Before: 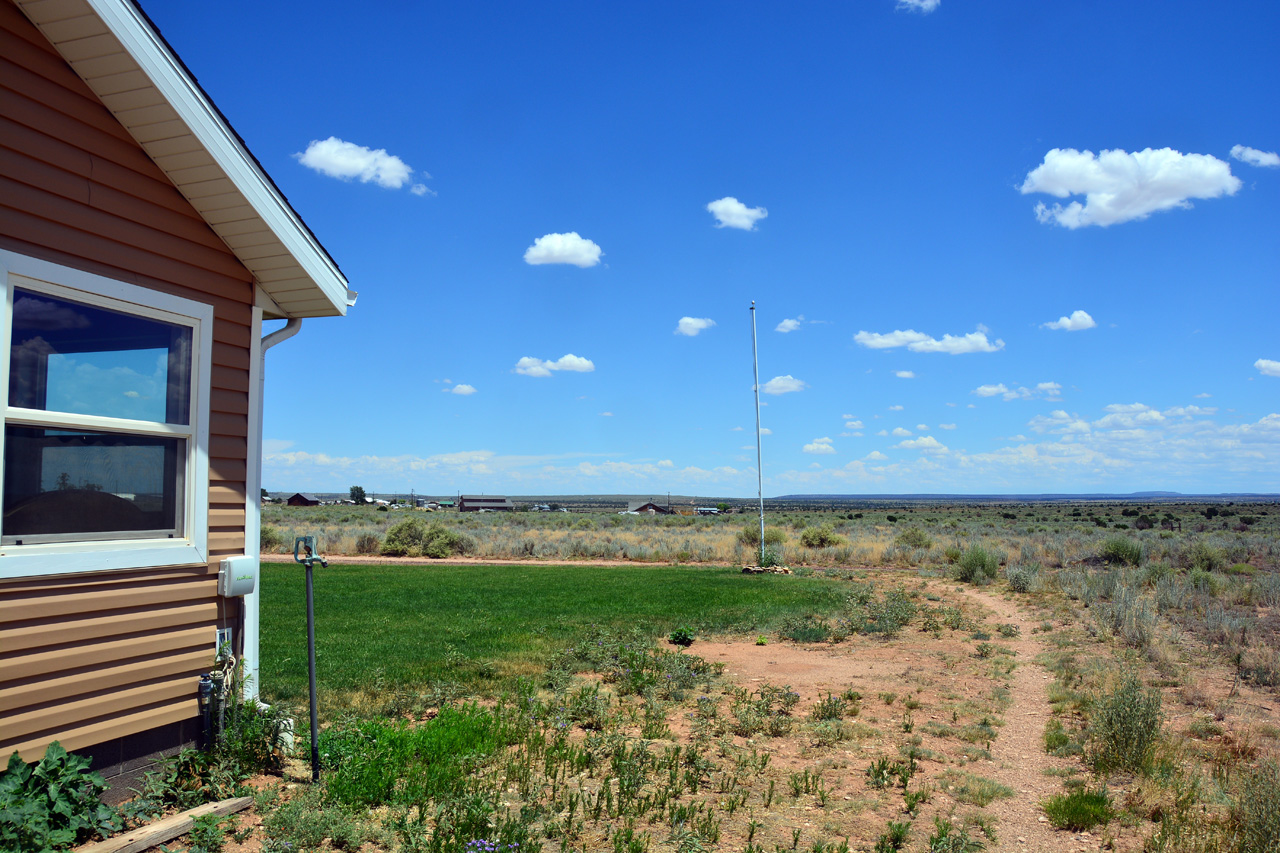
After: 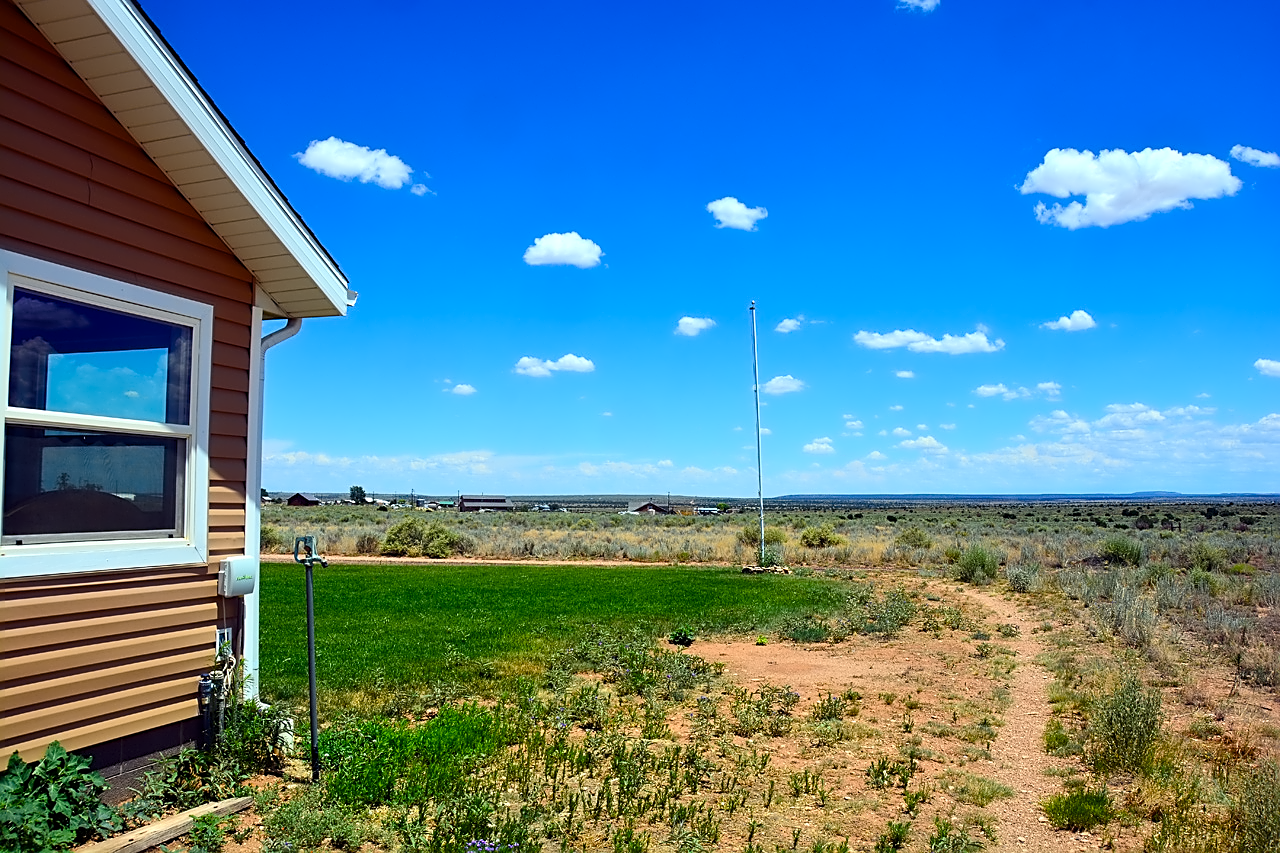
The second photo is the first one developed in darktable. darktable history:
color balance rgb: highlights gain › luminance 10.333%, linear chroma grading › shadows 15.339%, perceptual saturation grading › global saturation 29.951%
sharpen: on, module defaults
contrast brightness saturation: contrast 0.099, brightness 0.012, saturation 0.02
contrast equalizer: y [[0.5 ×4, 0.525, 0.667], [0.5 ×6], [0.5 ×6], [0 ×4, 0.042, 0], [0, 0, 0.004, 0.1, 0.191, 0.131]]
